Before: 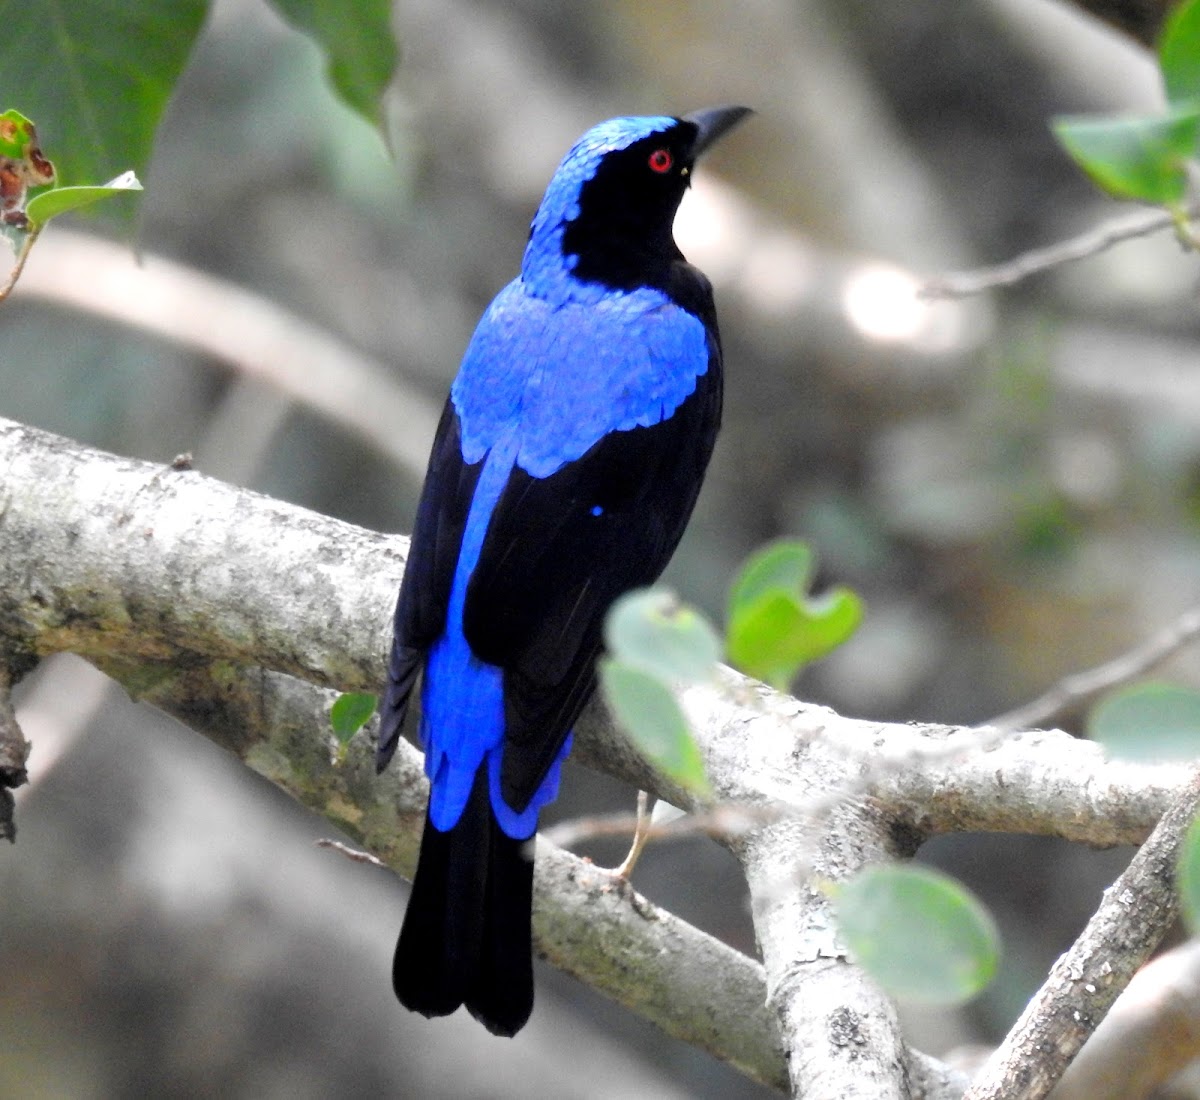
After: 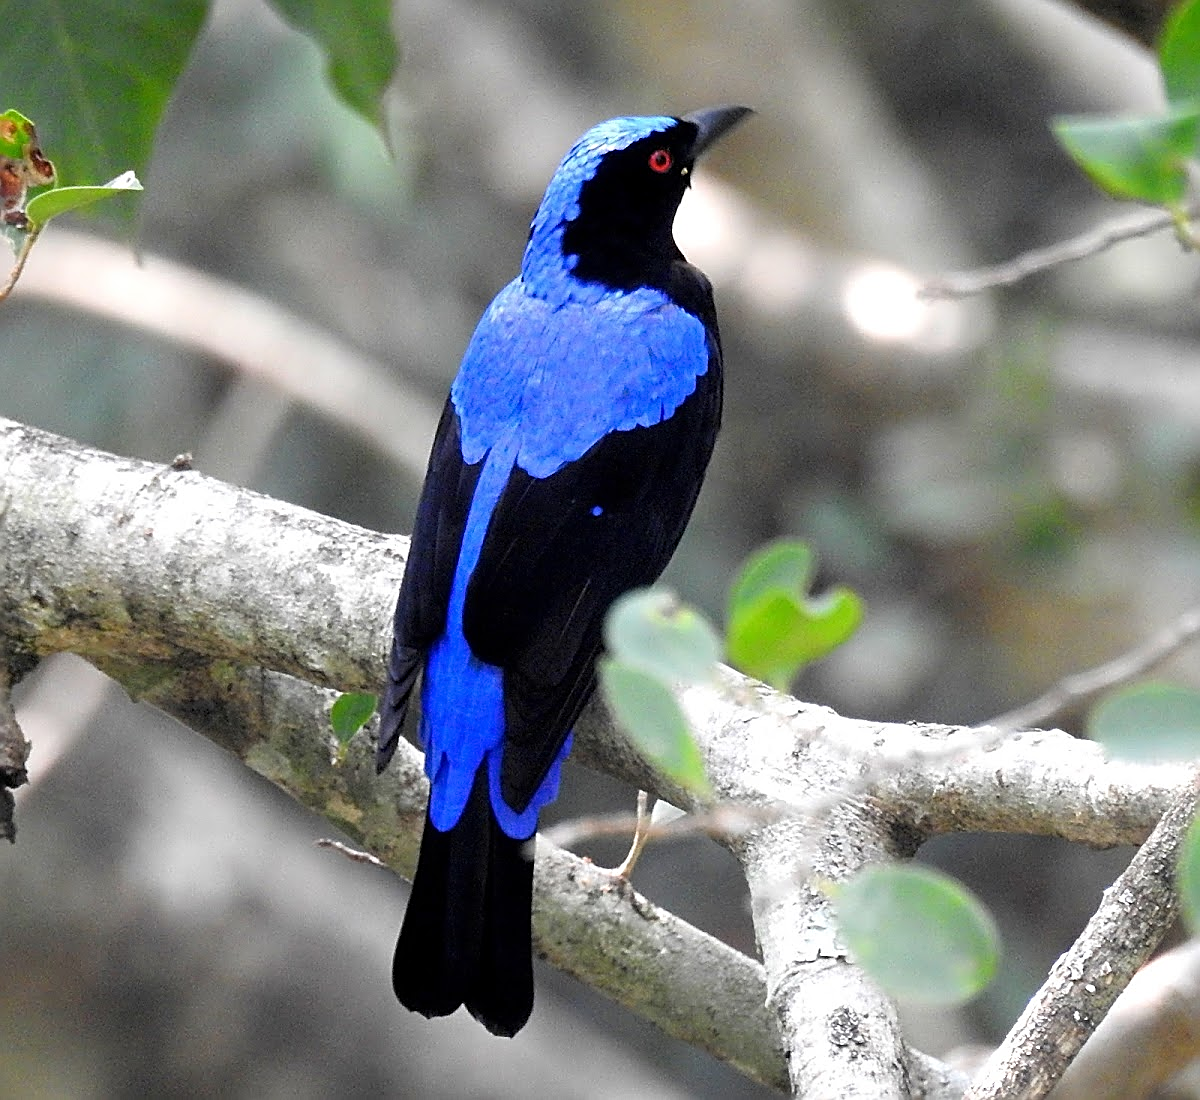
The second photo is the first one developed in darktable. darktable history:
sharpen: radius 1.66, amount 1.289
